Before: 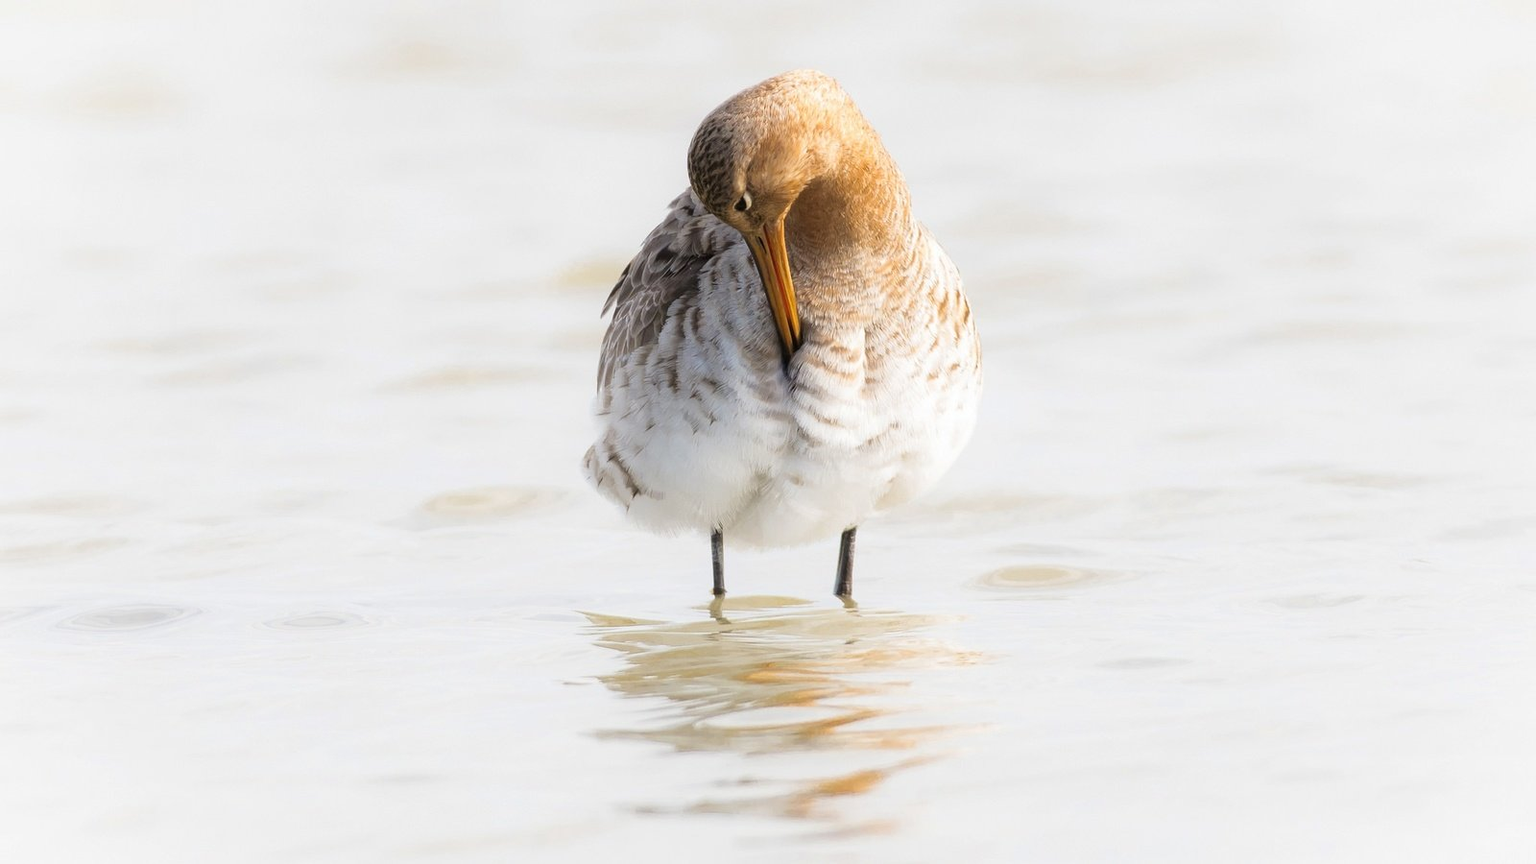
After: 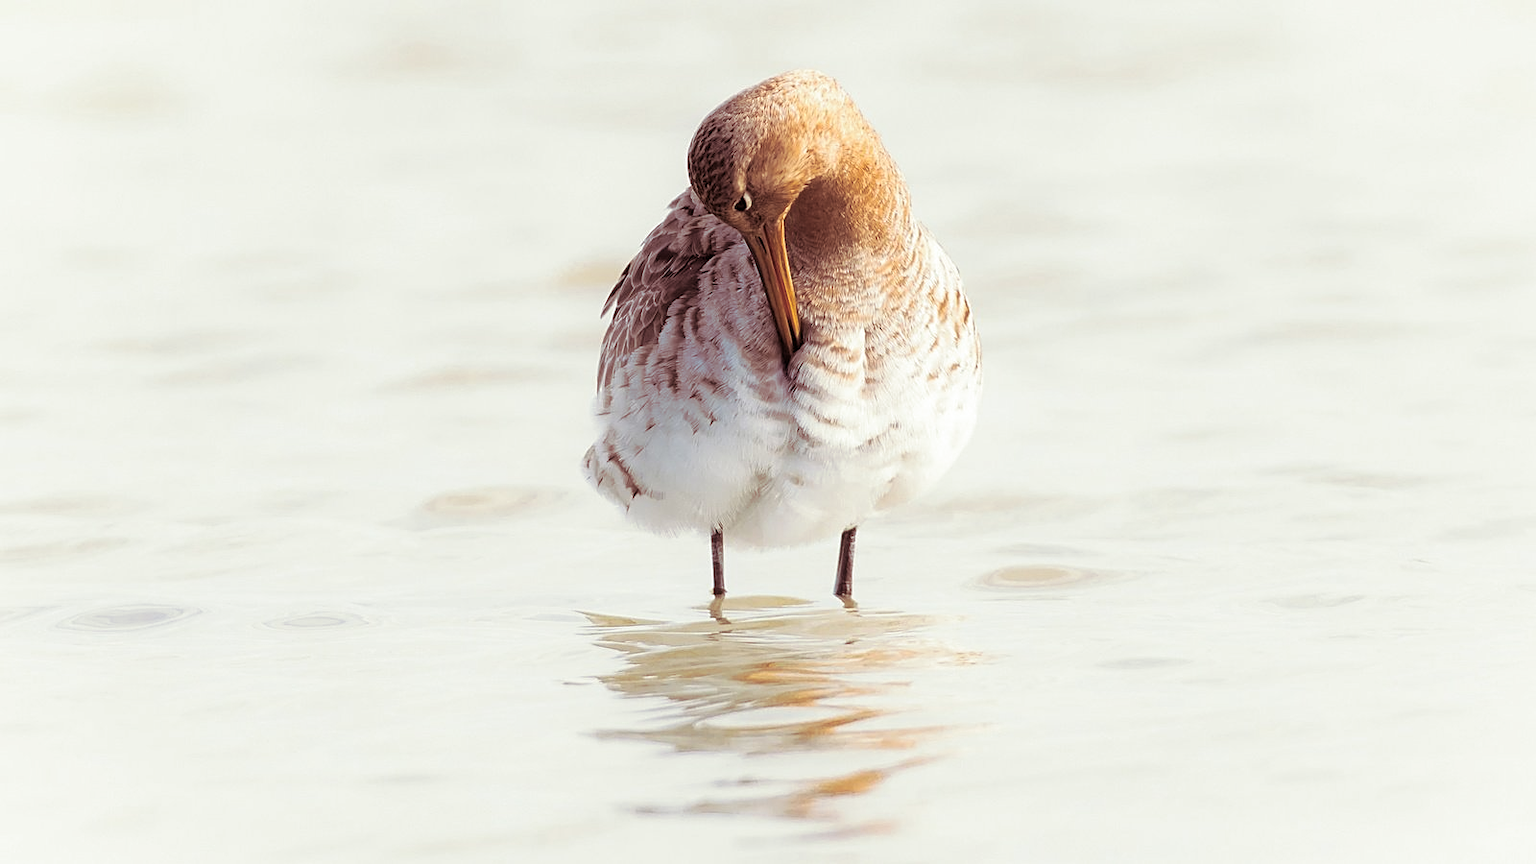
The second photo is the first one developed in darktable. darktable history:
split-toning: on, module defaults
sharpen: on, module defaults
